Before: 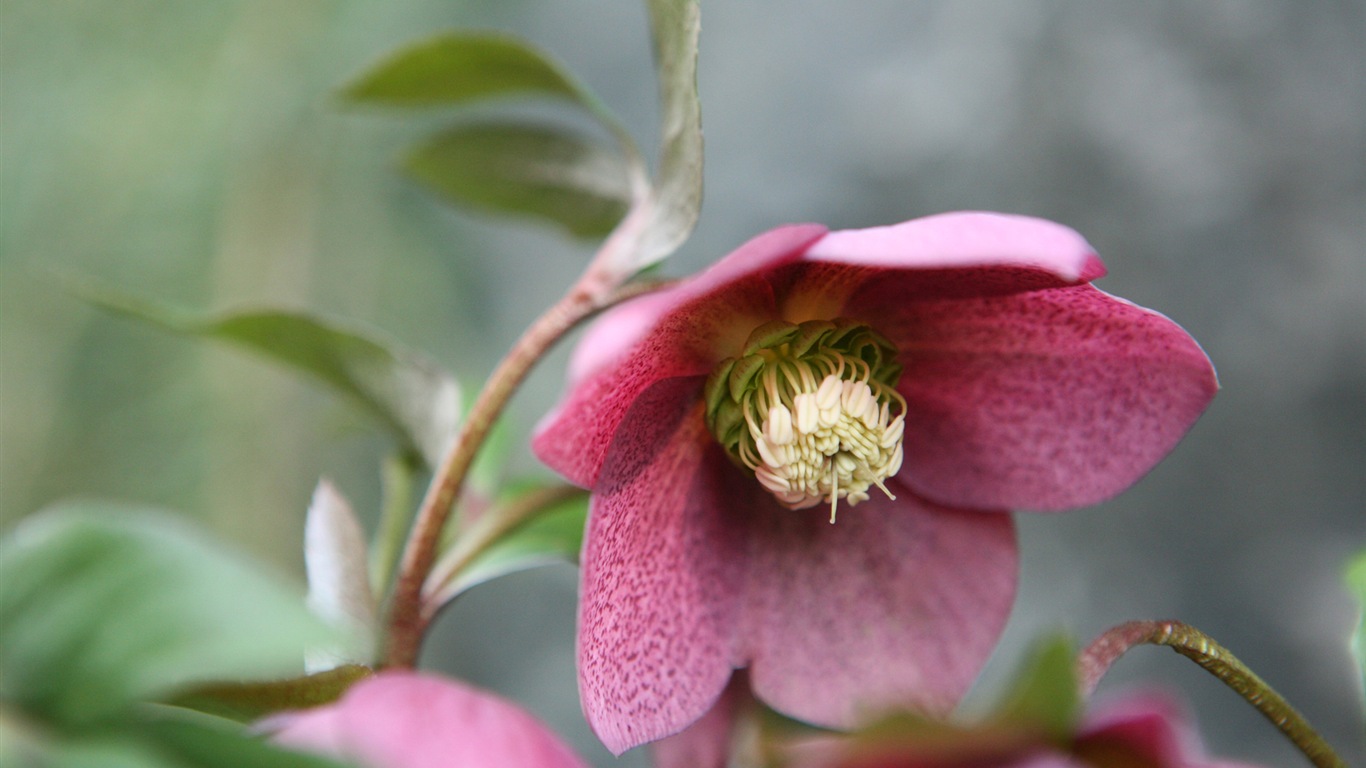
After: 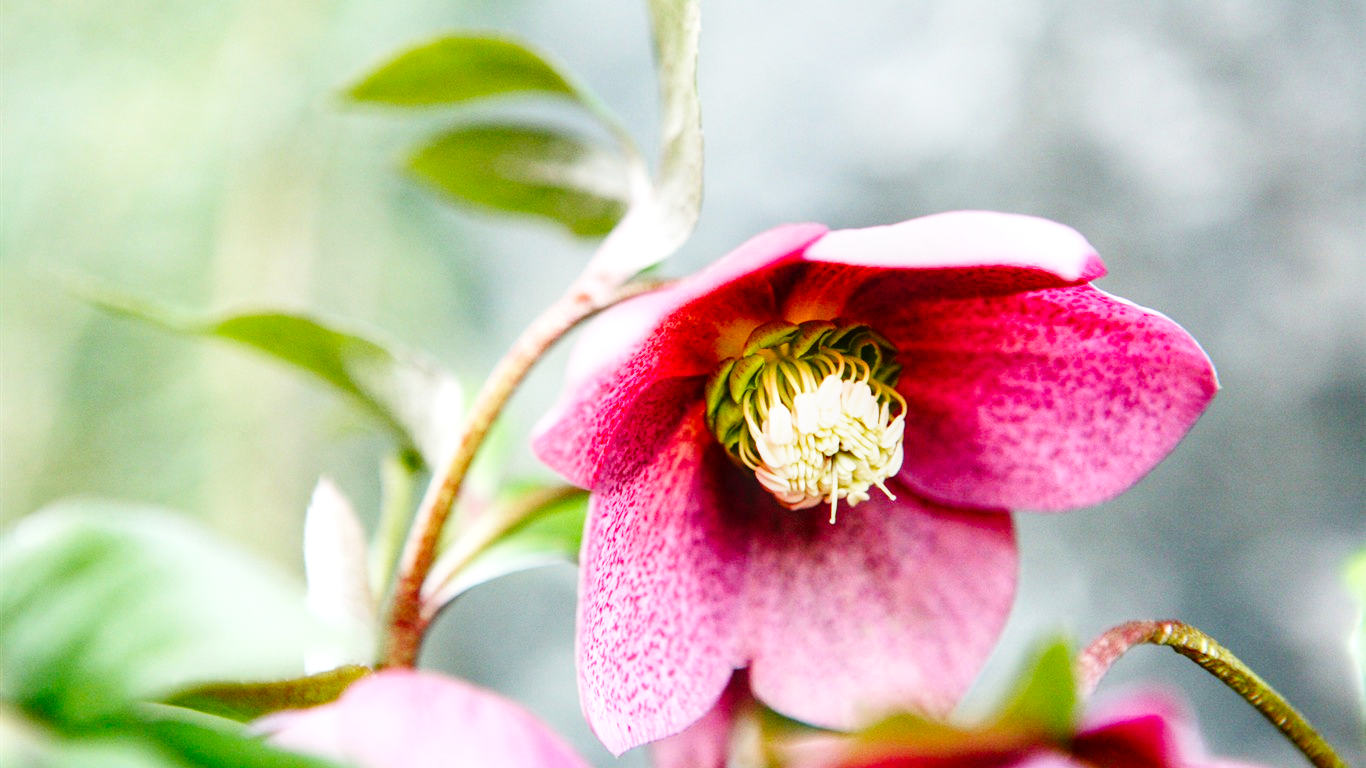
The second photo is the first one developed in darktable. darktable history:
local contrast: on, module defaults
tone equalizer: on, module defaults
exposure: exposure 0.217 EV, compensate highlight preservation false
base curve: curves: ch0 [(0, 0) (0, 0) (0.002, 0.001) (0.008, 0.003) (0.019, 0.011) (0.037, 0.037) (0.064, 0.11) (0.102, 0.232) (0.152, 0.379) (0.216, 0.524) (0.296, 0.665) (0.394, 0.789) (0.512, 0.881) (0.651, 0.945) (0.813, 0.986) (1, 1)], preserve colors none
contrast brightness saturation: contrast 0.04, saturation 0.16
